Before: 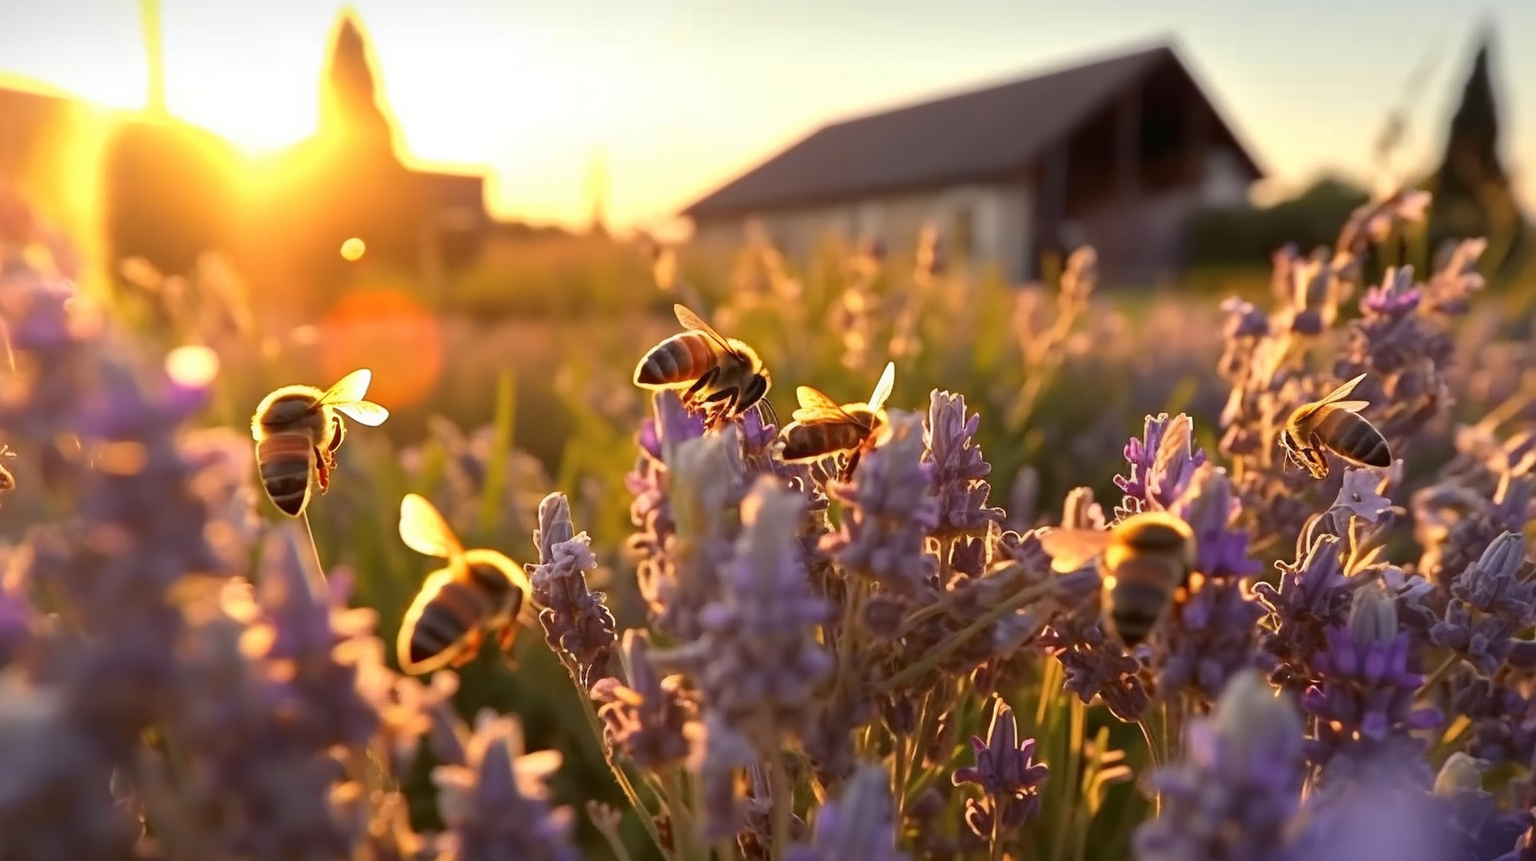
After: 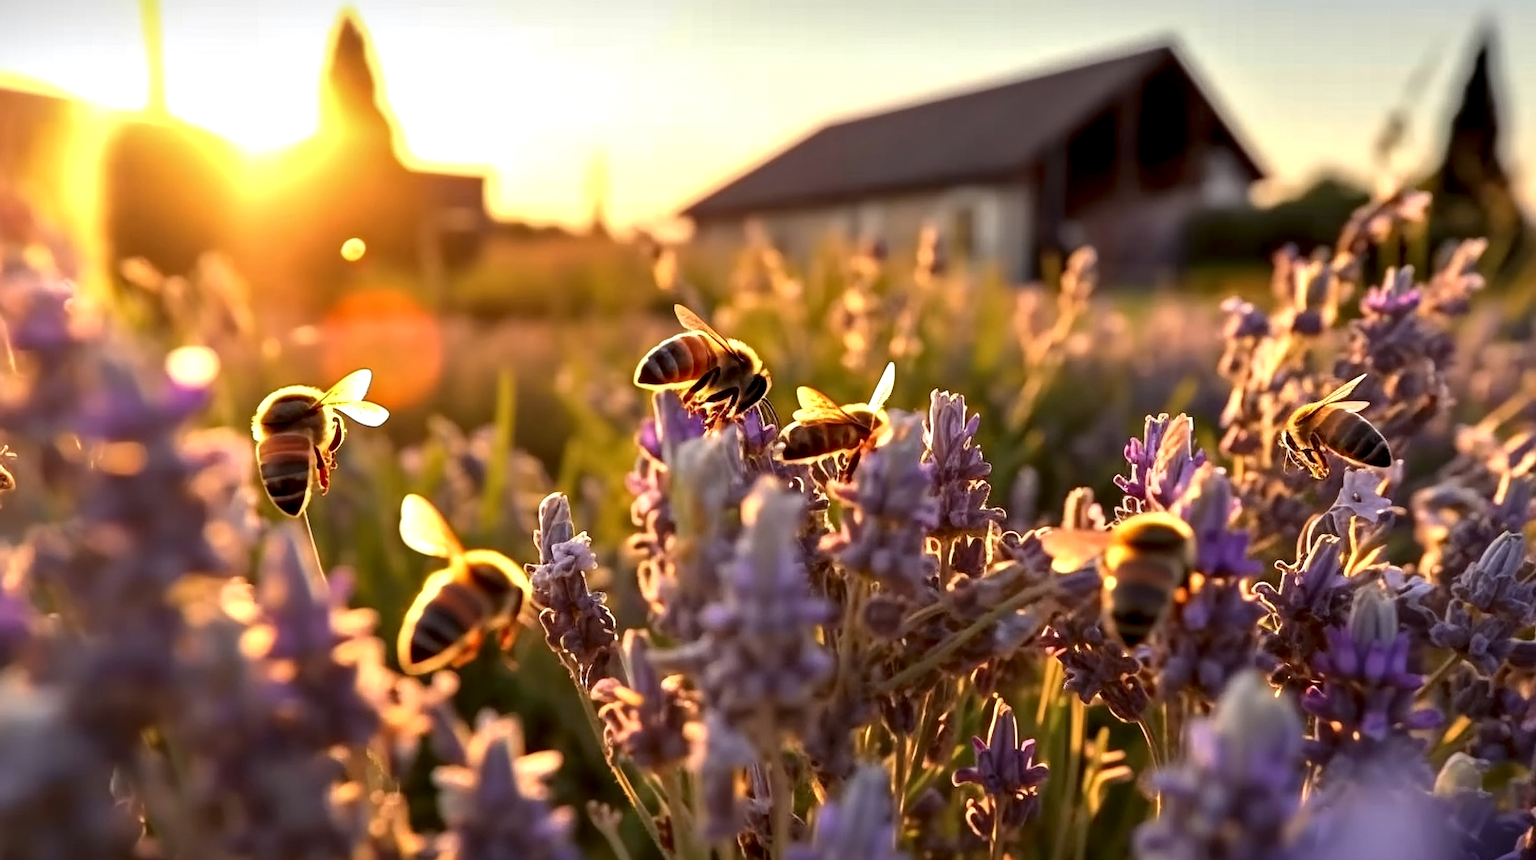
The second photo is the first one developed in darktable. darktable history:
local contrast: shadows 94%
contrast equalizer: octaves 7, y [[0.6 ×6], [0.55 ×6], [0 ×6], [0 ×6], [0 ×6]], mix 0.53
